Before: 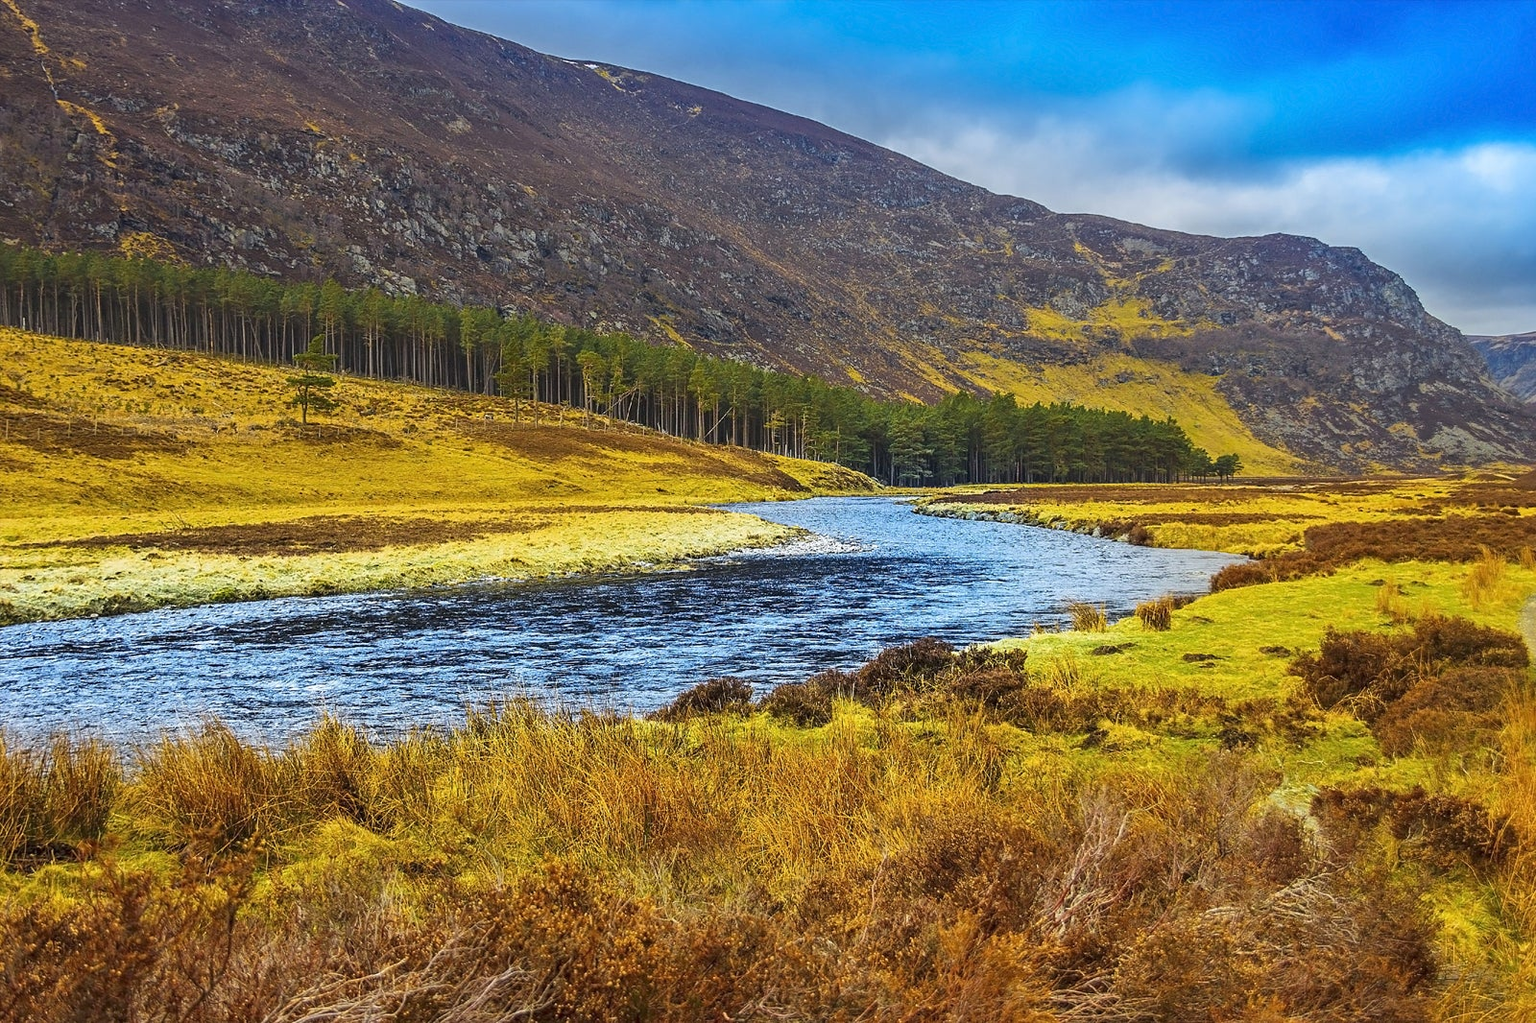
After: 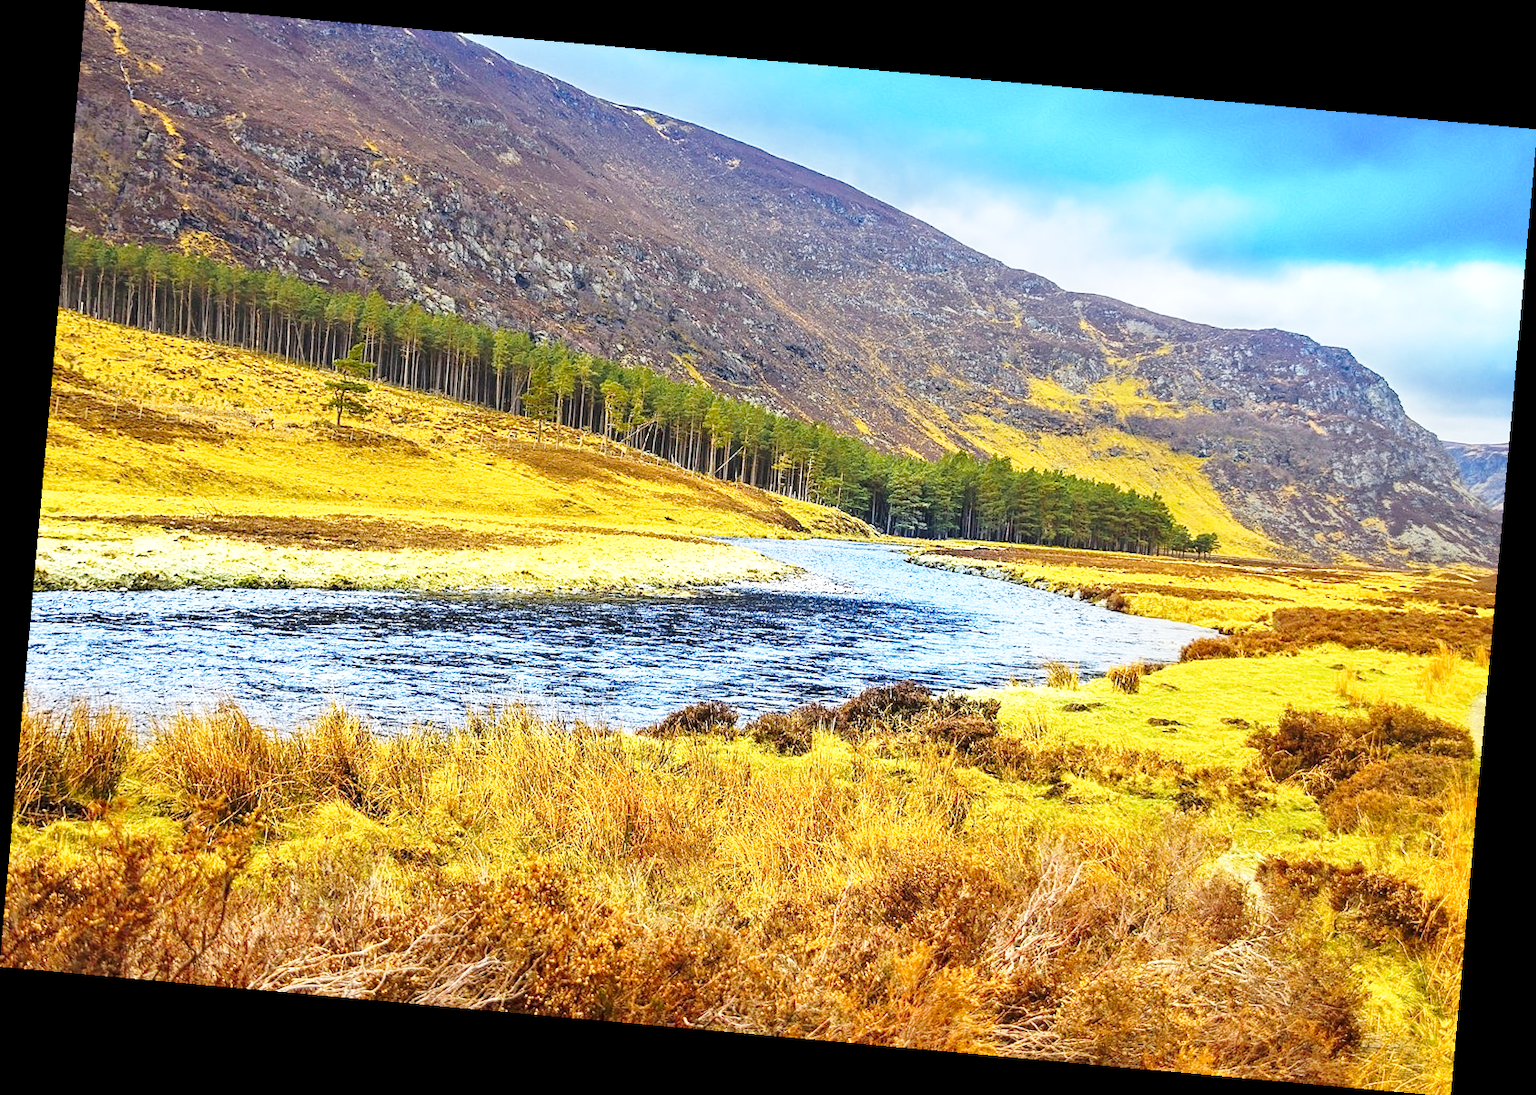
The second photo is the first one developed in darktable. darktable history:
exposure: black level correction 0.001, exposure 0.5 EV, compensate exposure bias true, compensate highlight preservation false
base curve: curves: ch0 [(0, 0) (0.028, 0.03) (0.121, 0.232) (0.46, 0.748) (0.859, 0.968) (1, 1)], preserve colors none
rotate and perspective: rotation 5.12°, automatic cropping off
